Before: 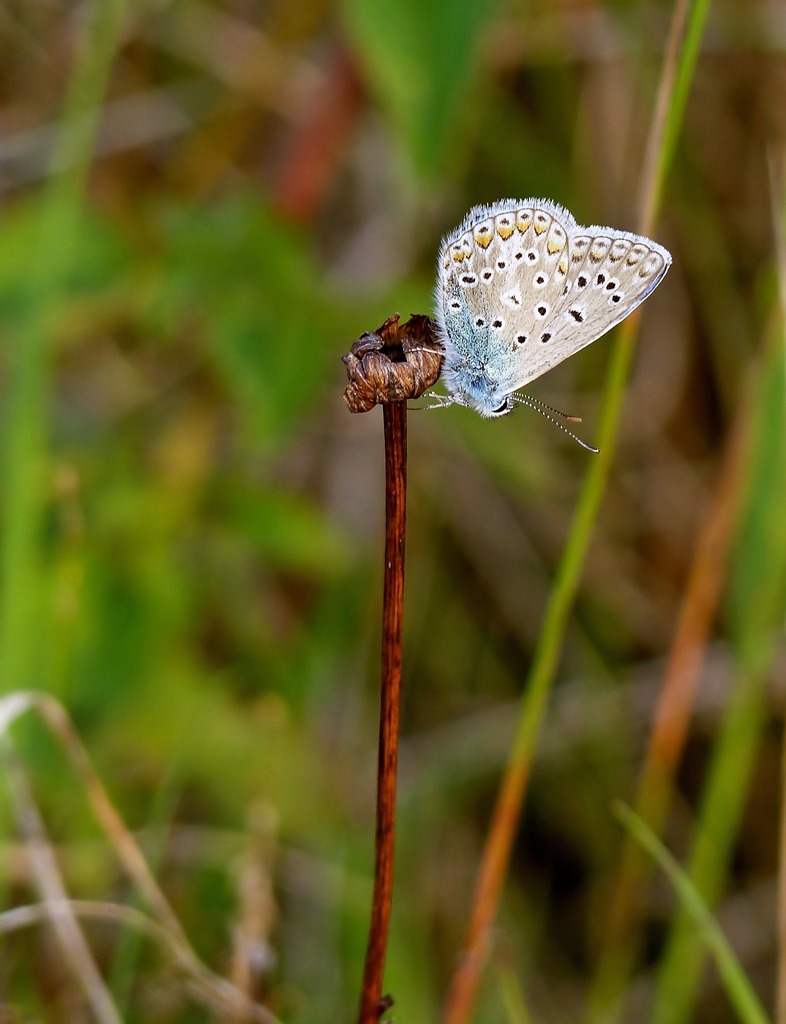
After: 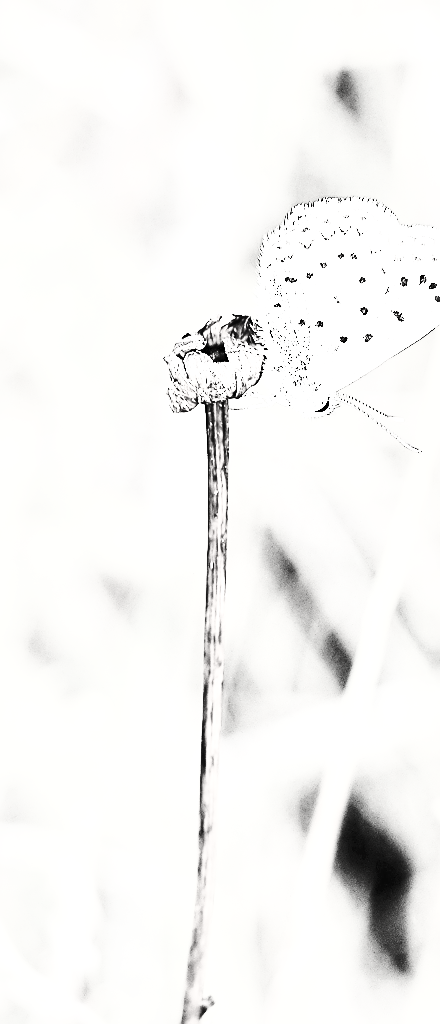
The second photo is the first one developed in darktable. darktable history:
crop and rotate: left 22.709%, right 21.198%
tone curve: curves: ch0 [(0, 0) (0.003, 0.005) (0.011, 0.011) (0.025, 0.02) (0.044, 0.03) (0.069, 0.041) (0.1, 0.062) (0.136, 0.089) (0.177, 0.135) (0.224, 0.189) (0.277, 0.259) (0.335, 0.373) (0.399, 0.499) (0.468, 0.622) (0.543, 0.724) (0.623, 0.807) (0.709, 0.868) (0.801, 0.916) (0.898, 0.964) (1, 1)], color space Lab, independent channels, preserve colors none
base curve: curves: ch0 [(0, 0) (0.028, 0.03) (0.121, 0.232) (0.46, 0.748) (0.859, 0.968) (1, 1)], preserve colors none
contrast brightness saturation: contrast 0.534, brightness 0.488, saturation -0.985
local contrast: mode bilateral grid, contrast 20, coarseness 50, detail 128%, midtone range 0.2
sharpen: on, module defaults
exposure: black level correction 0, exposure 1.384 EV, compensate exposure bias true, compensate highlight preservation false
